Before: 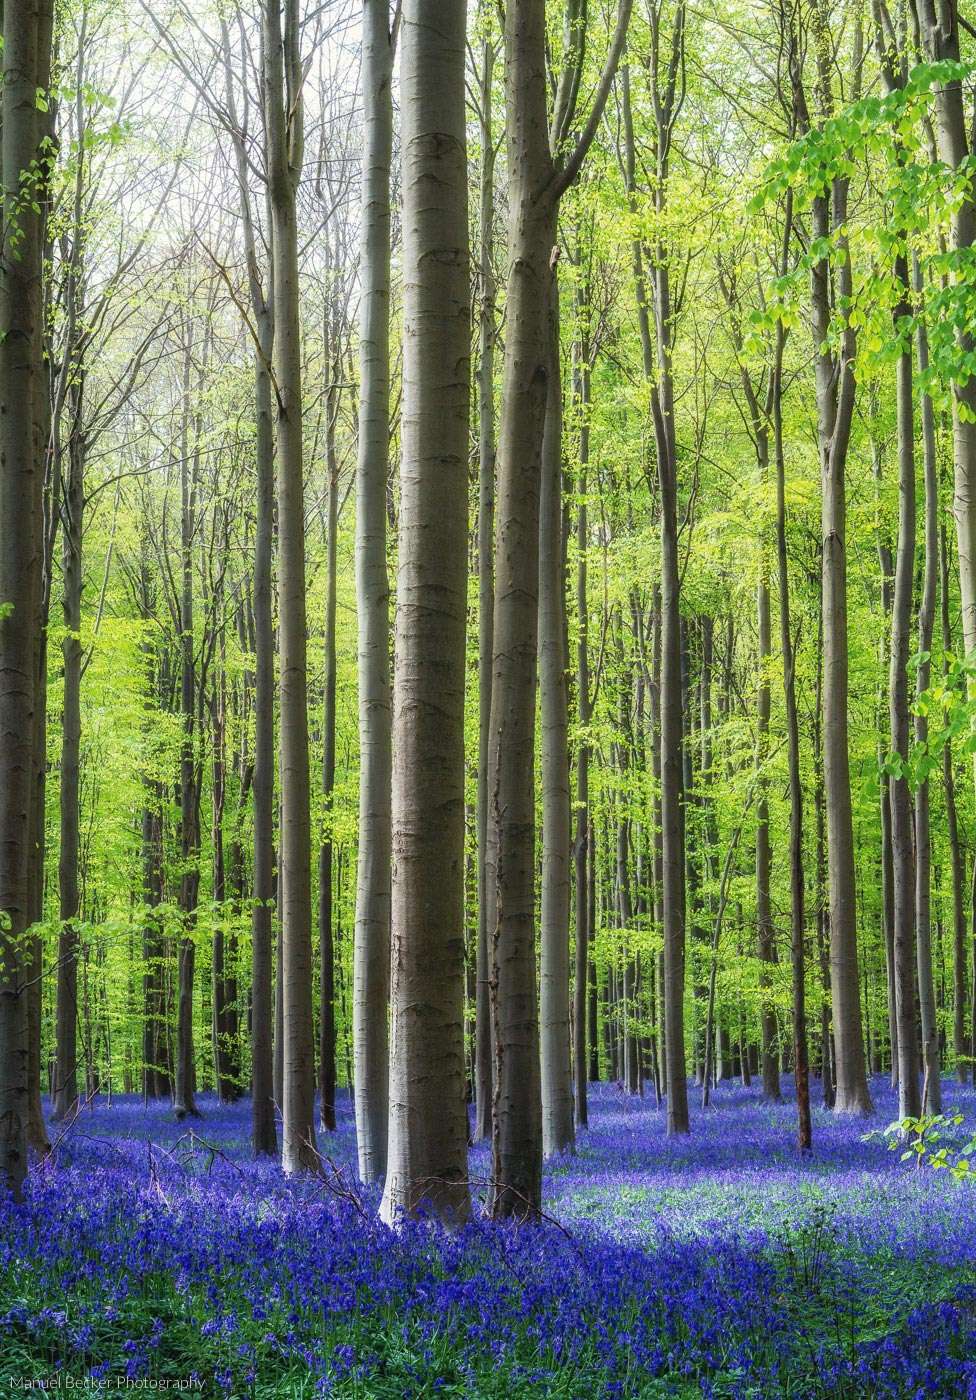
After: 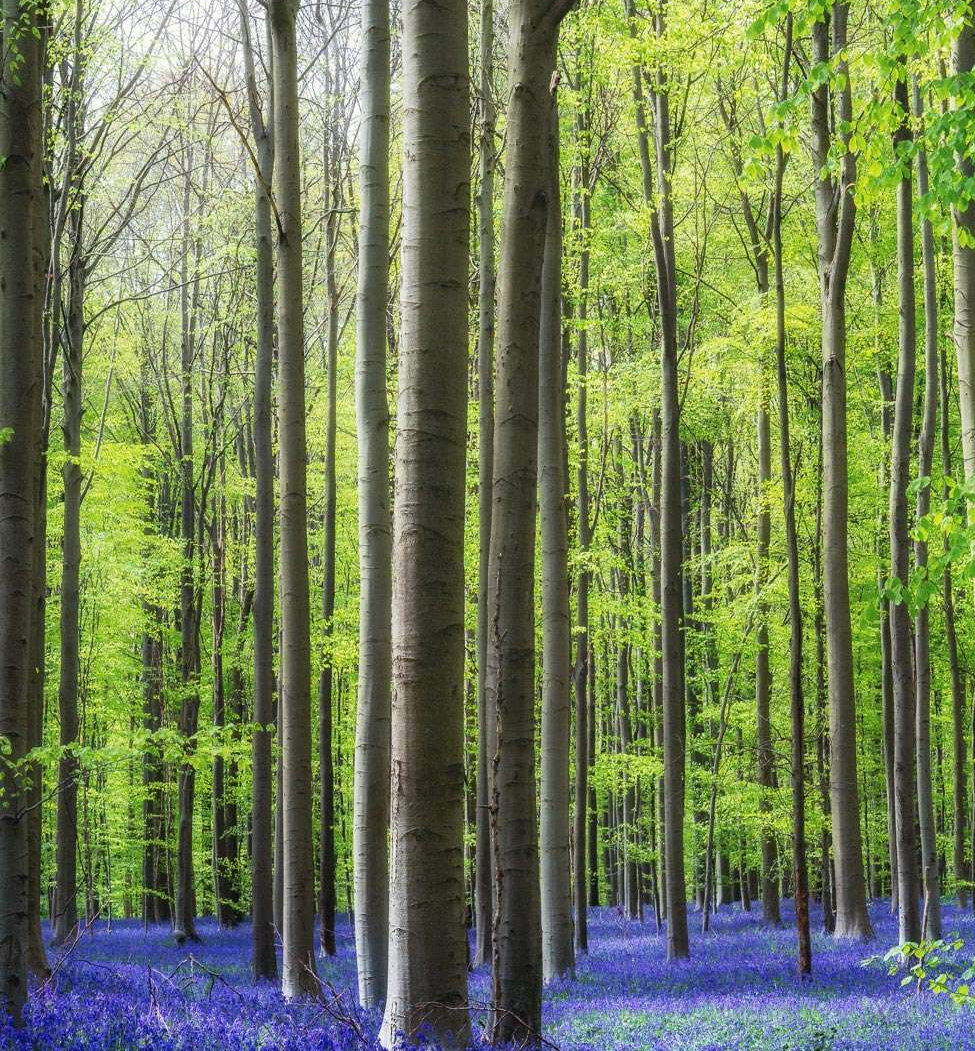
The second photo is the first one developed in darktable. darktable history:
crop and rotate: top 12.558%, bottom 12.301%
